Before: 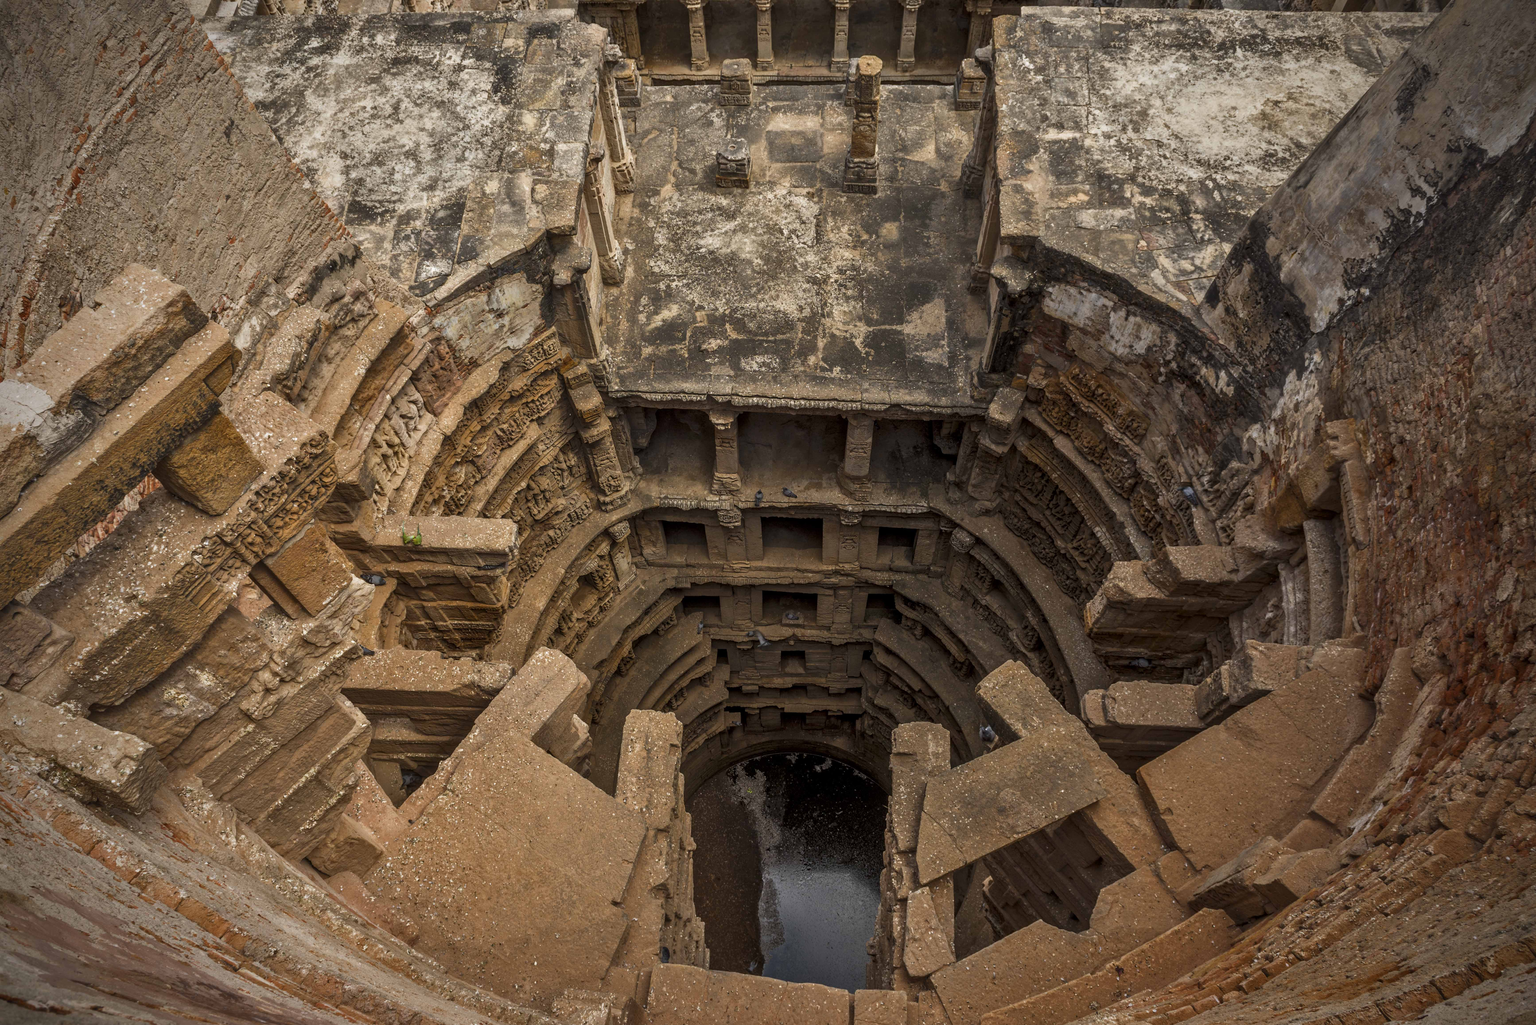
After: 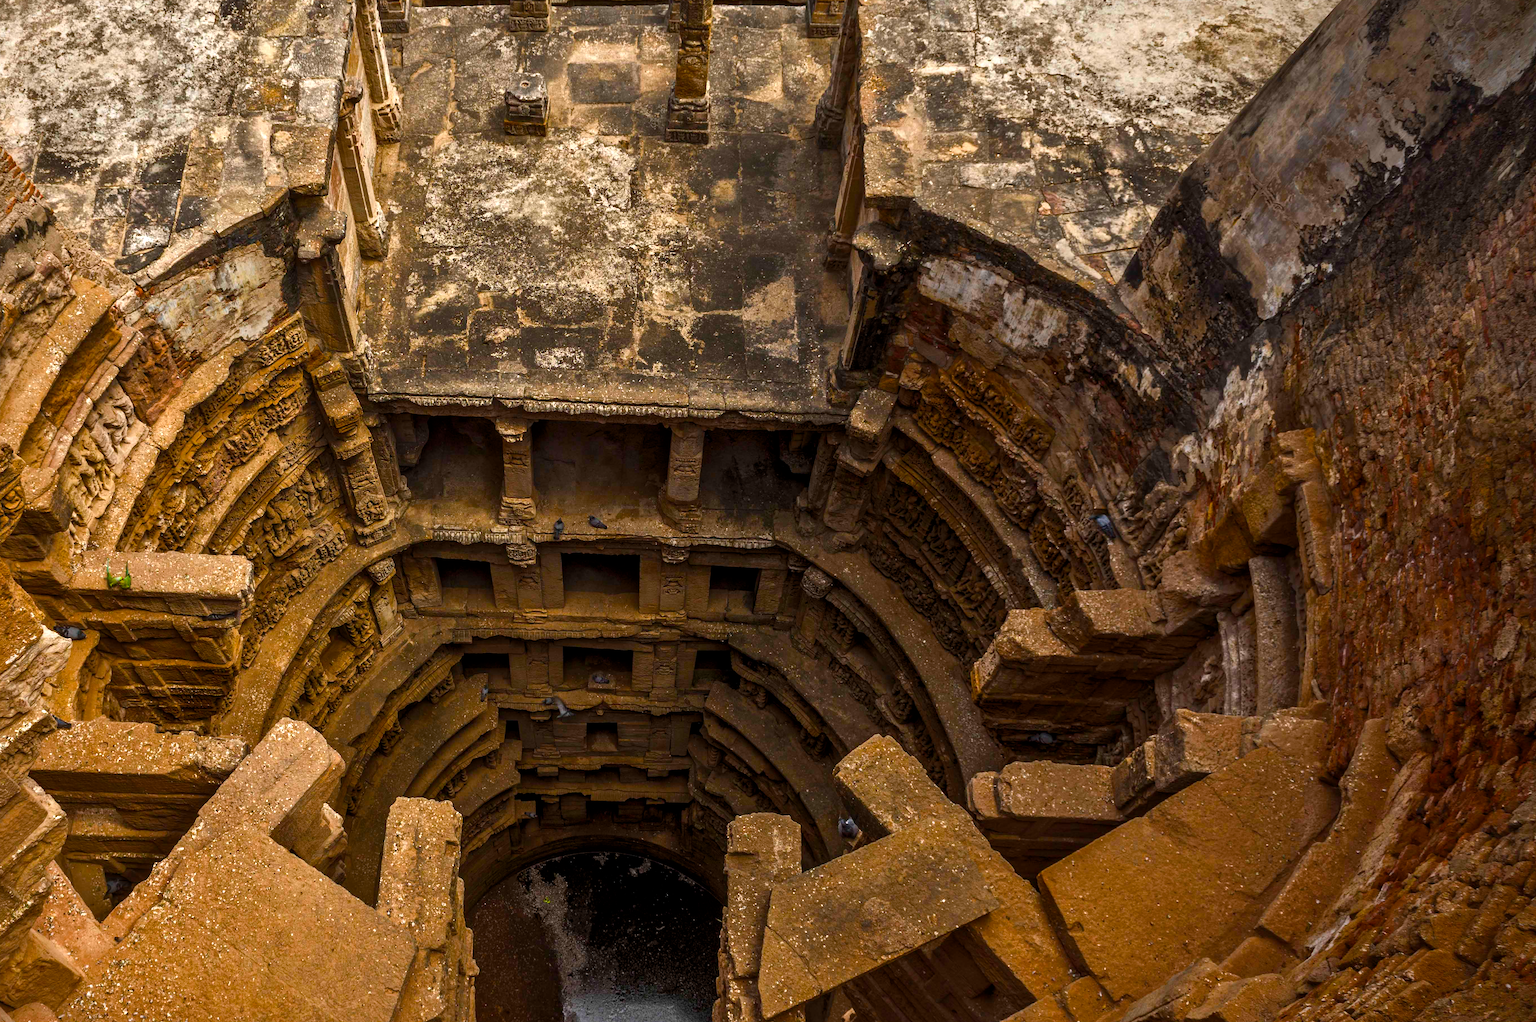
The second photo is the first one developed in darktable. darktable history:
crop and rotate: left 20.74%, top 7.912%, right 0.375%, bottom 13.378%
color balance rgb: linear chroma grading › global chroma 16.62%, perceptual saturation grading › highlights -8.63%, perceptual saturation grading › mid-tones 18.66%, perceptual saturation grading › shadows 28.49%, perceptual brilliance grading › highlights 14.22%, perceptual brilliance grading › shadows -18.96%, global vibrance 27.71%
